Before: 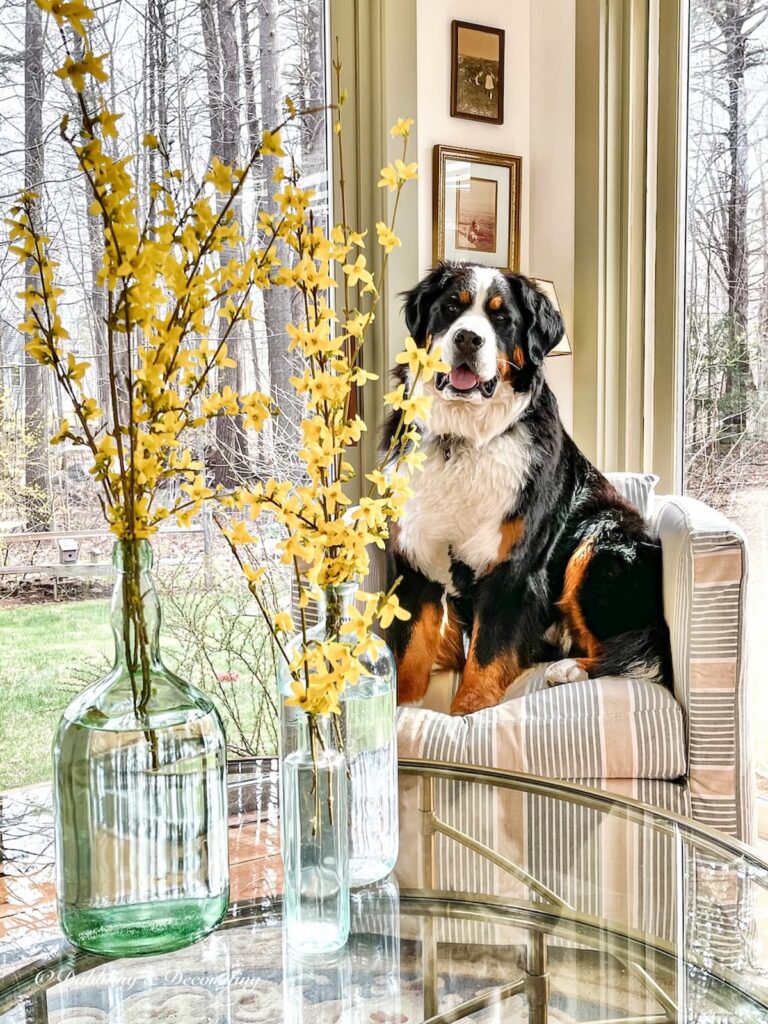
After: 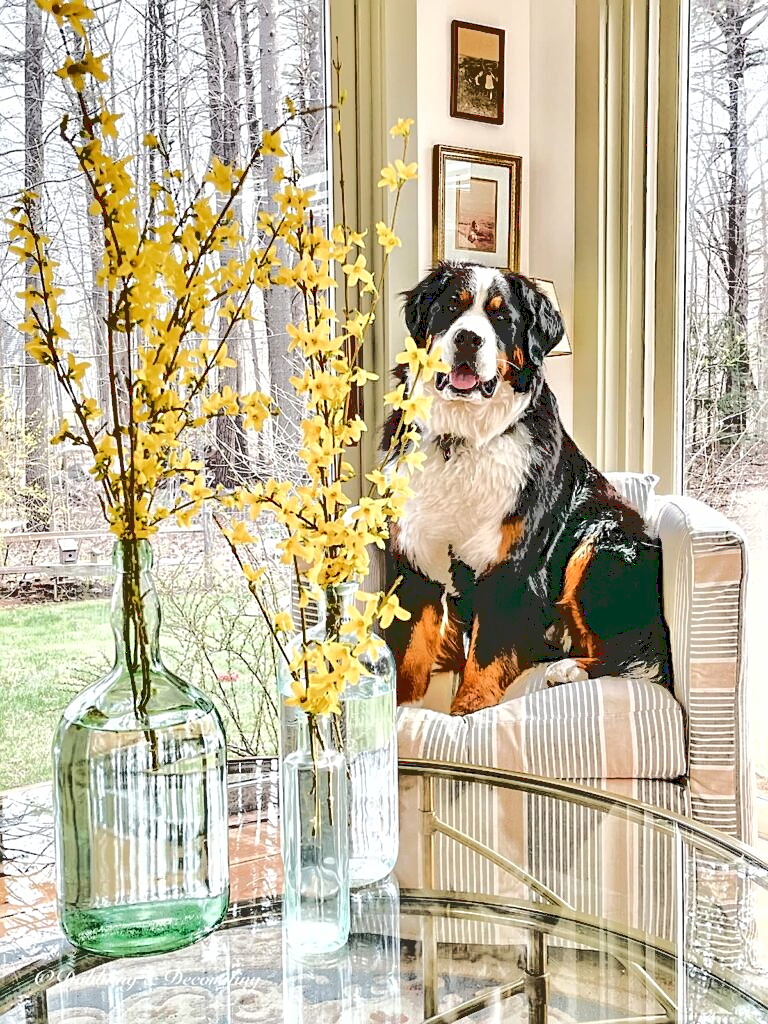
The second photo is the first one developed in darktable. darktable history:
base curve: curves: ch0 [(0.065, 0.026) (0.236, 0.358) (0.53, 0.546) (0.777, 0.841) (0.924, 0.992)]
sharpen: on, module defaults
